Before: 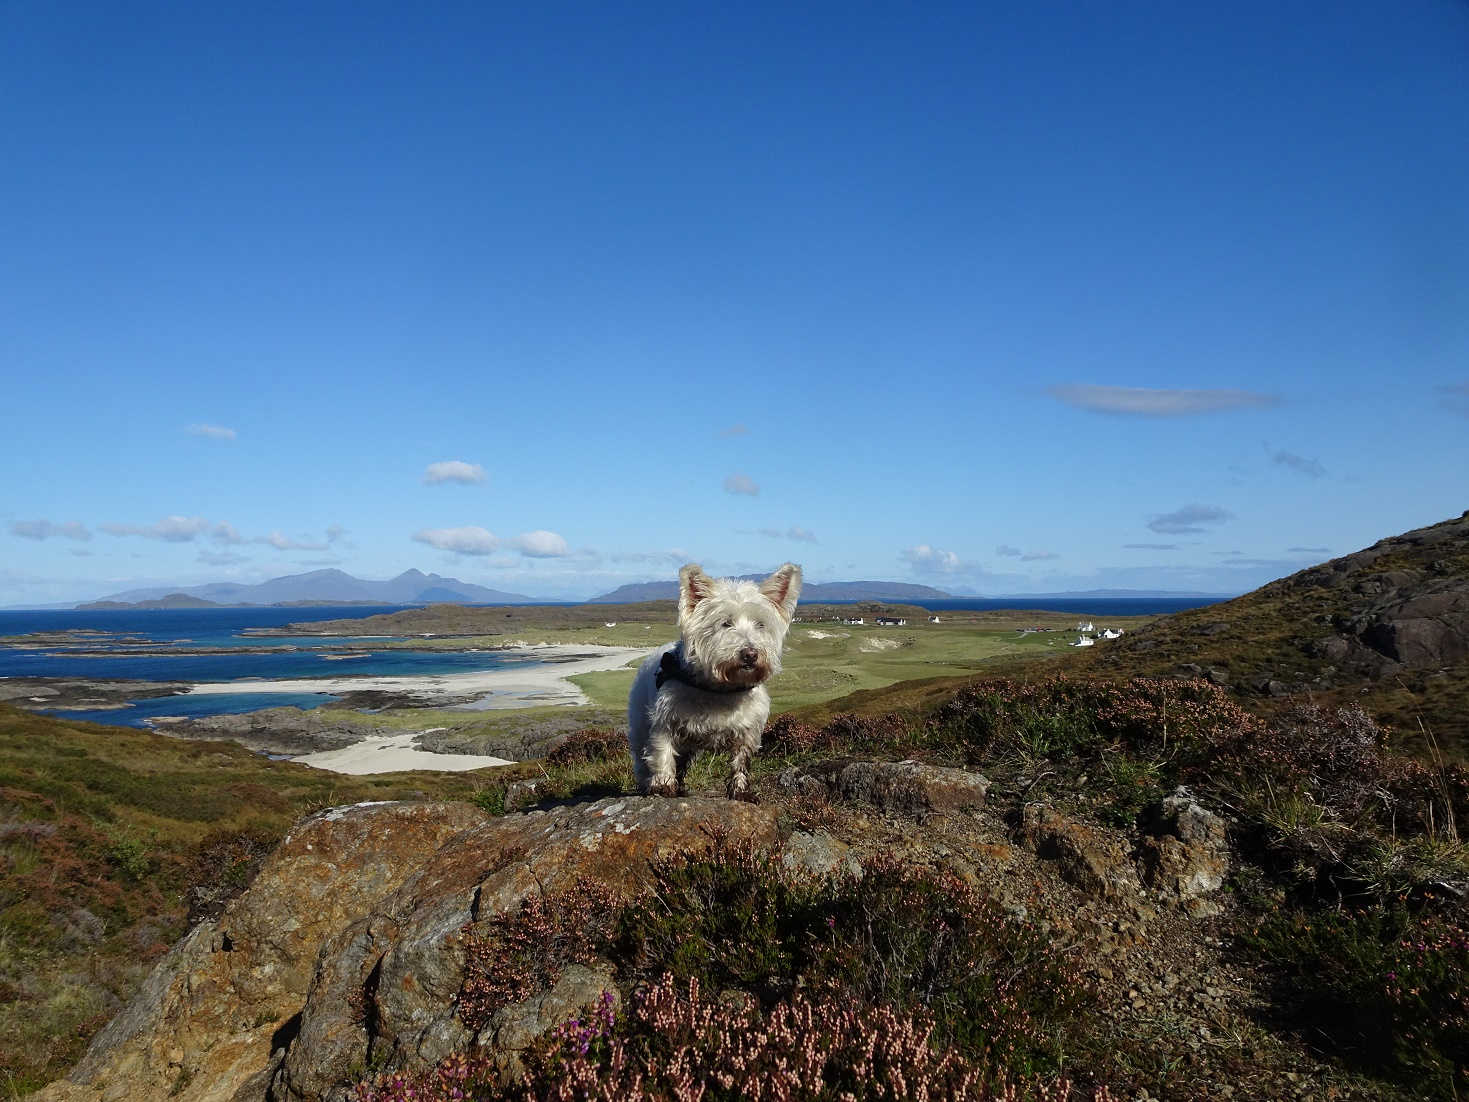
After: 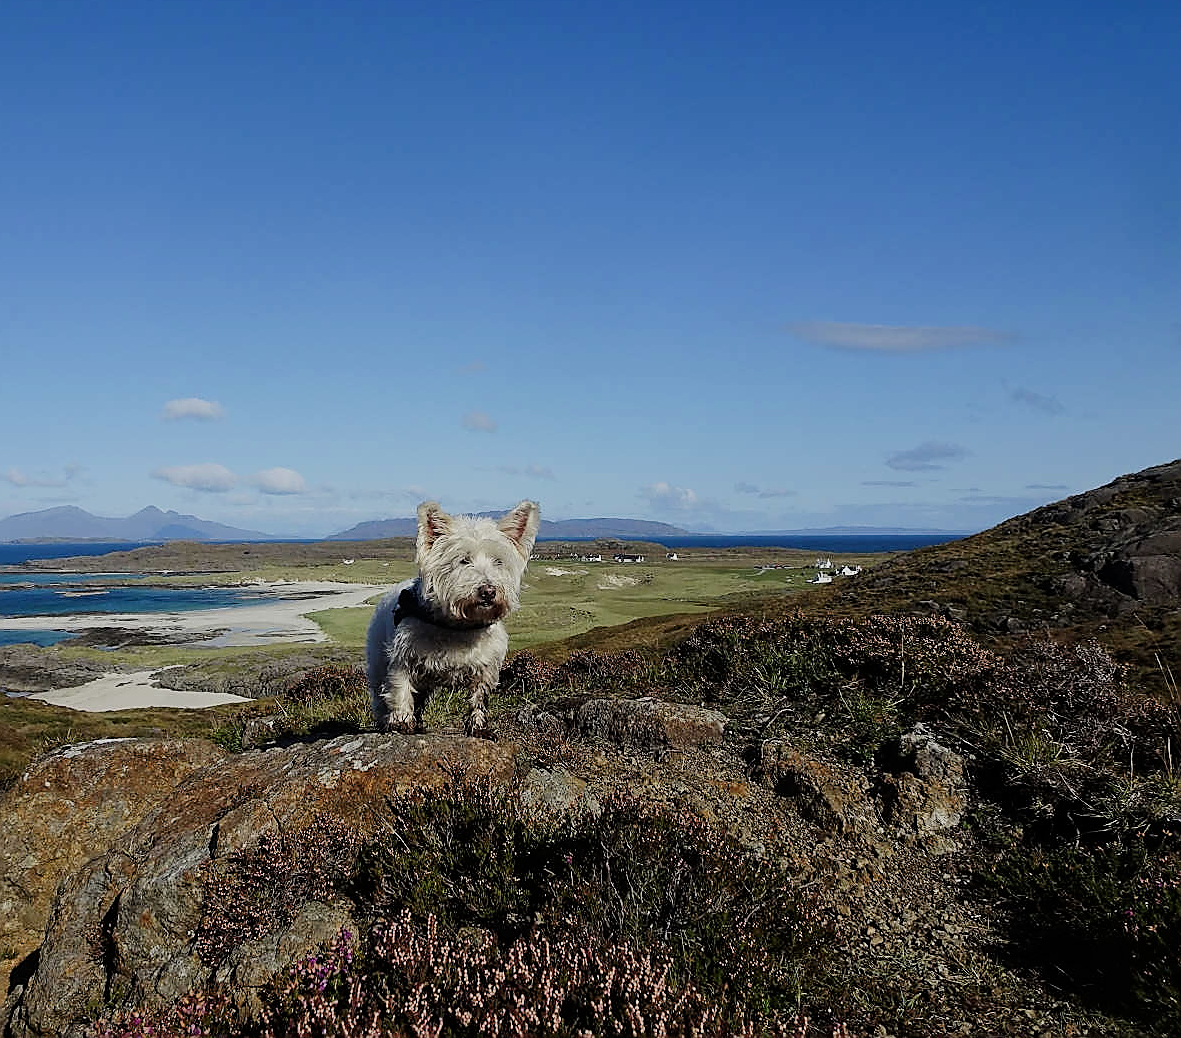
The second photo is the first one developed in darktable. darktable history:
sharpen: radius 1.376, amount 1.239, threshold 0.834
crop and rotate: left 17.85%, top 5.737%, right 1.698%
filmic rgb: black relative exposure -7.65 EV, white relative exposure 4.56 EV, hardness 3.61, contrast in shadows safe
